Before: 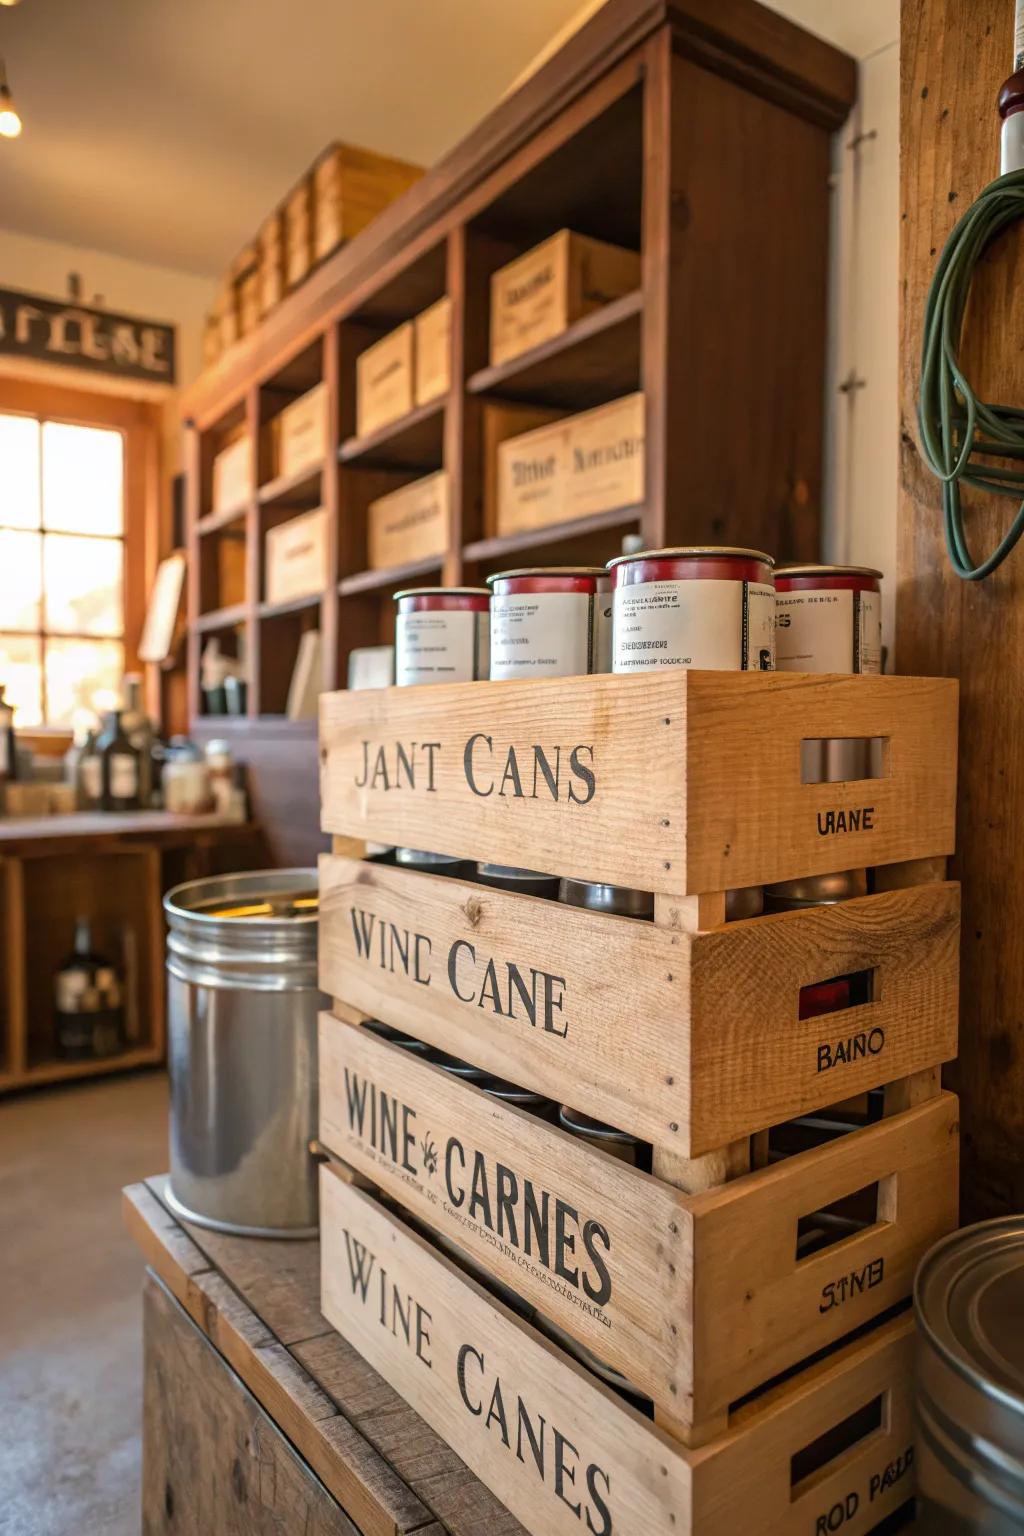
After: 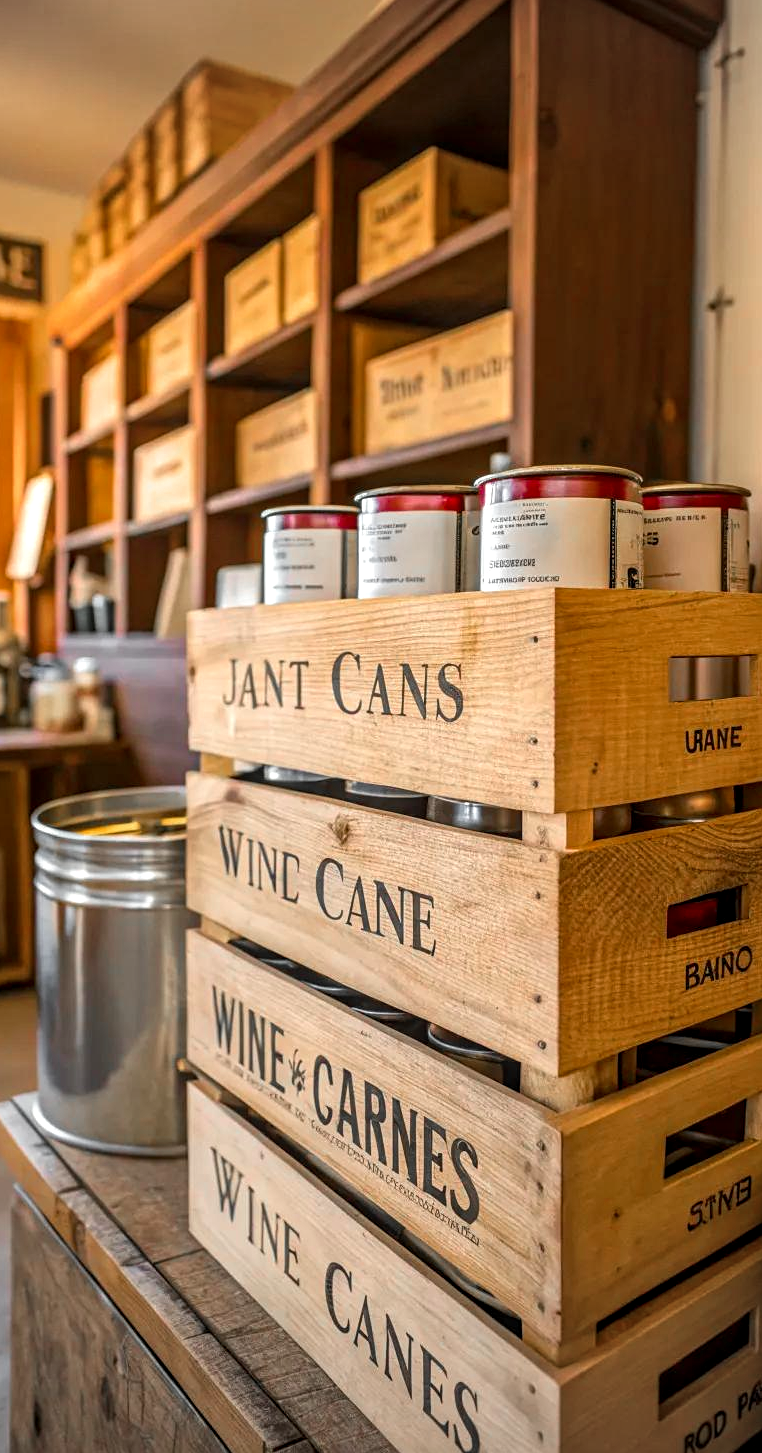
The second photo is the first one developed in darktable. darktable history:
color balance rgb: perceptual saturation grading › global saturation 19.624%, global vibrance 20%
shadows and highlights: radius 170.27, shadows 26.99, white point adjustment 3.3, highlights -68.75, soften with gaussian
local contrast: on, module defaults
sharpen: amount 0.209
color zones: curves: ch1 [(0, 0.638) (0.193, 0.442) (0.286, 0.15) (0.429, 0.14) (0.571, 0.142) (0.714, 0.154) (0.857, 0.175) (1, 0.638)]
crop and rotate: left 12.976%, top 5.363%, right 12.58%
exposure: black level correction 0, compensate highlight preservation false
vignetting: fall-off start 88.97%, fall-off radius 43.16%, brightness -0.178, saturation -0.309, width/height ratio 1.164
